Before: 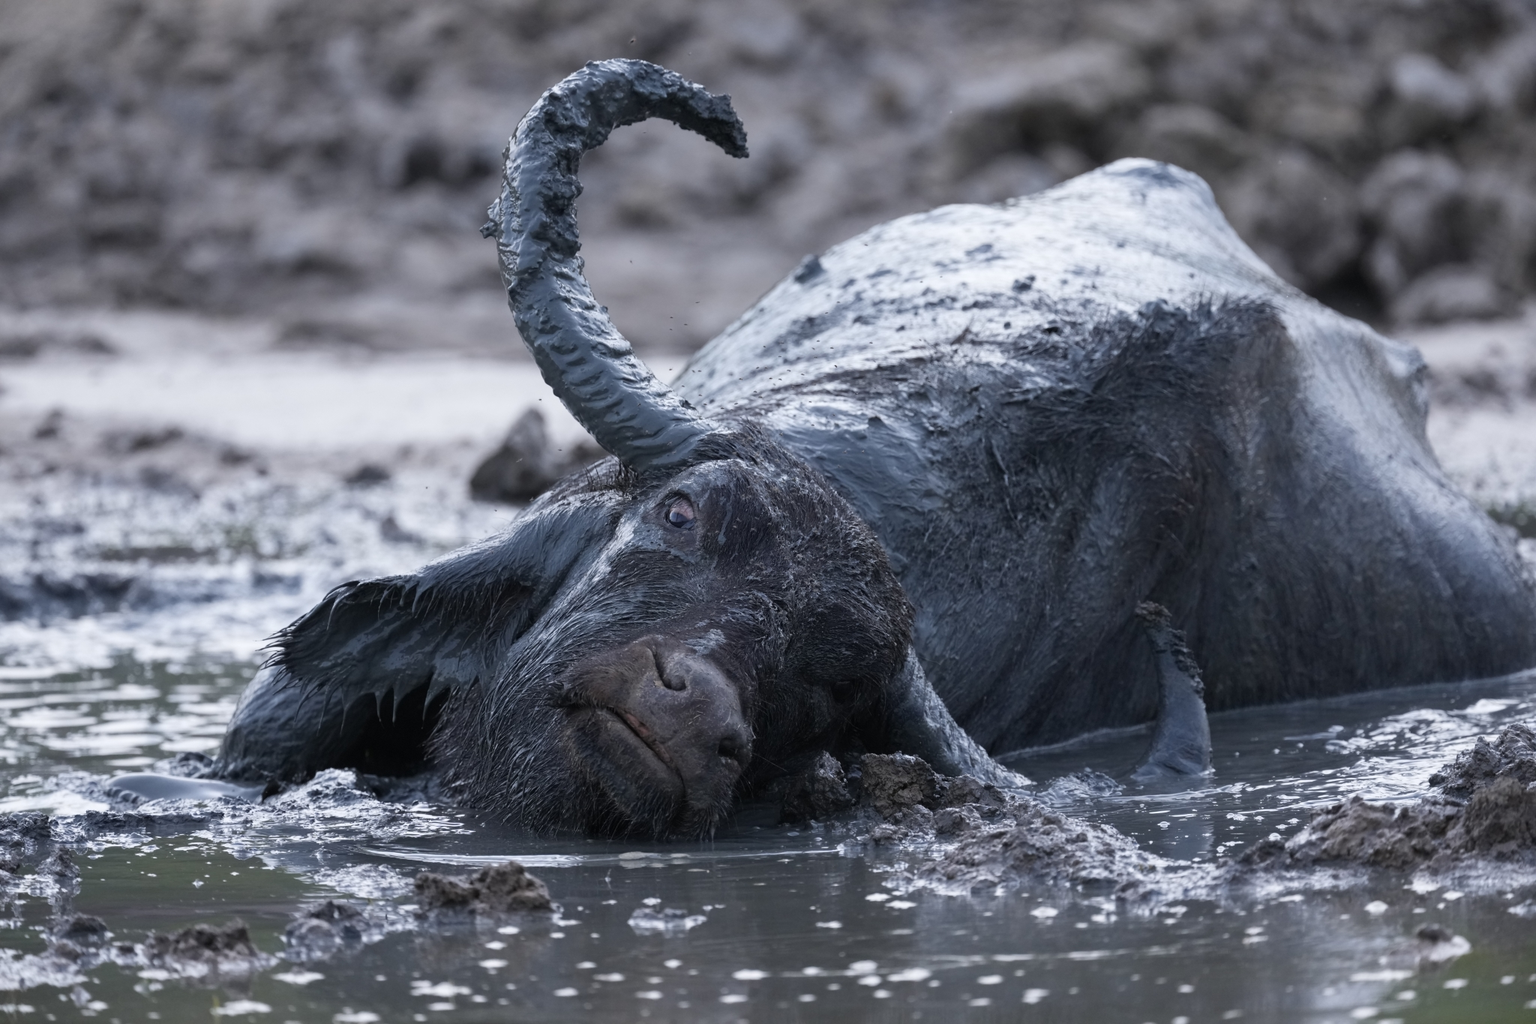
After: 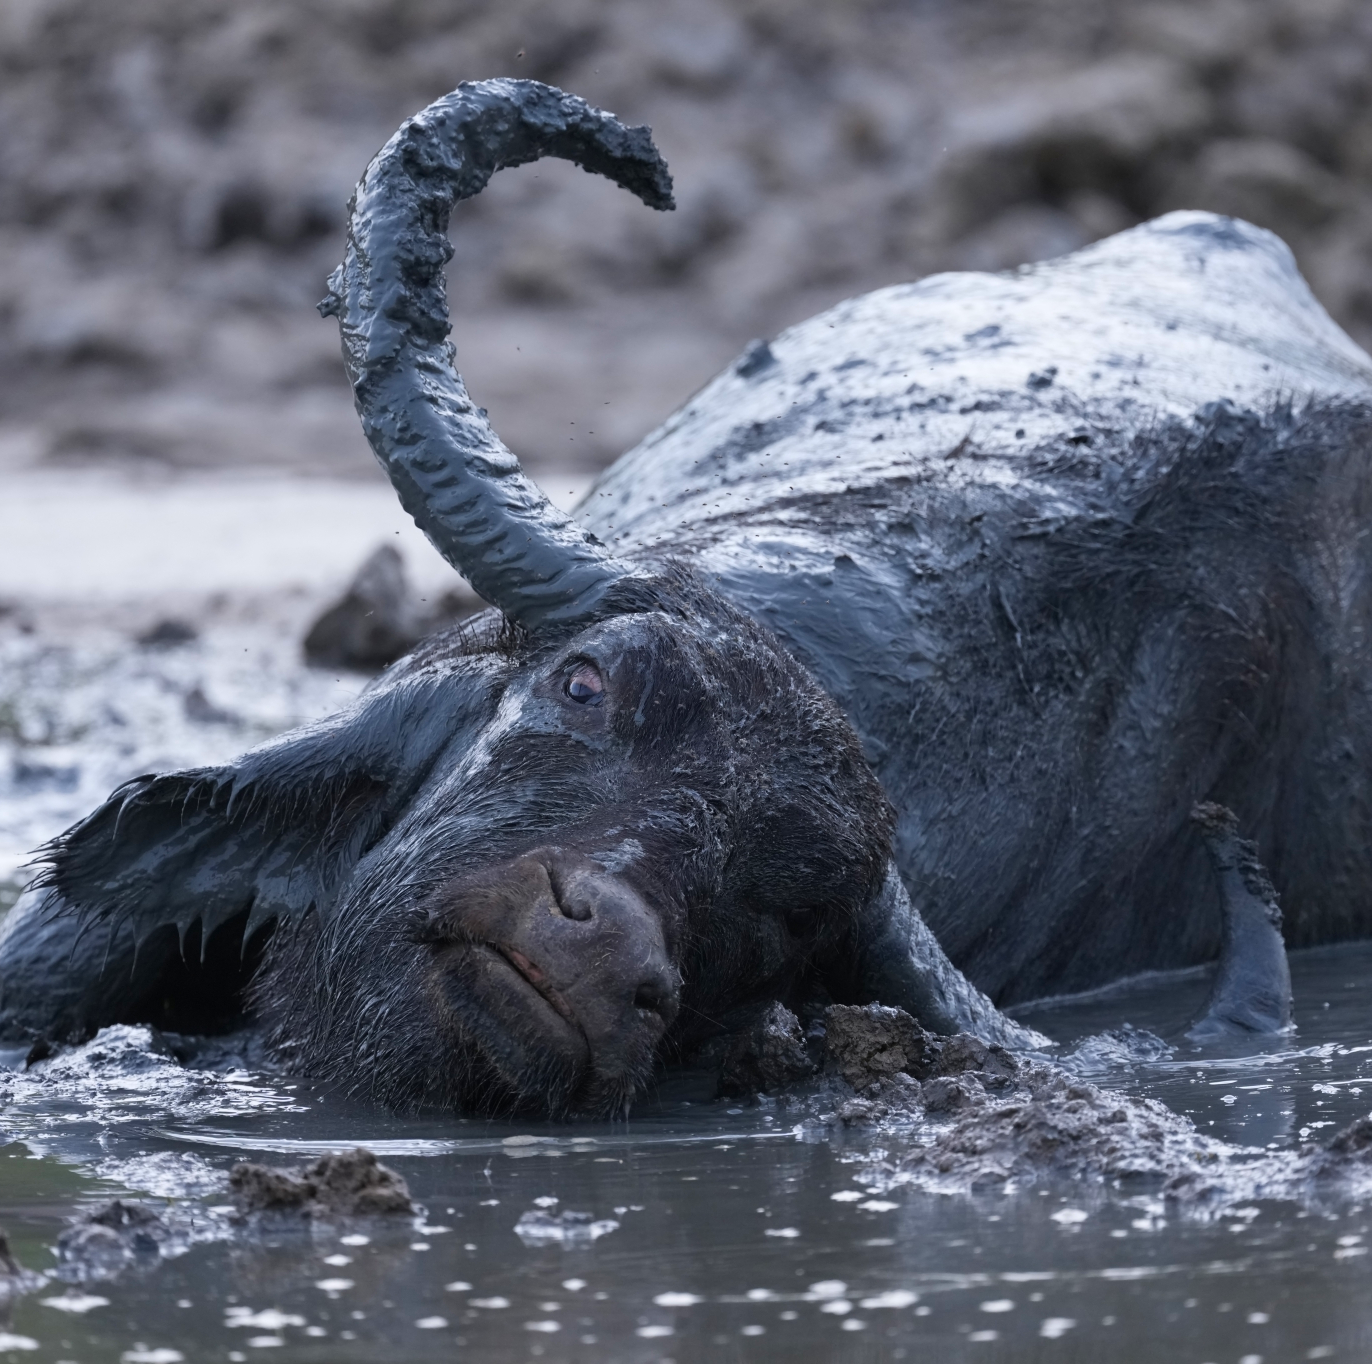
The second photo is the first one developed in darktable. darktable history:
crop and rotate: left 15.817%, right 17.17%
color balance rgb: power › hue 60.62°, perceptual saturation grading › global saturation -0.117%, global vibrance 34.448%
